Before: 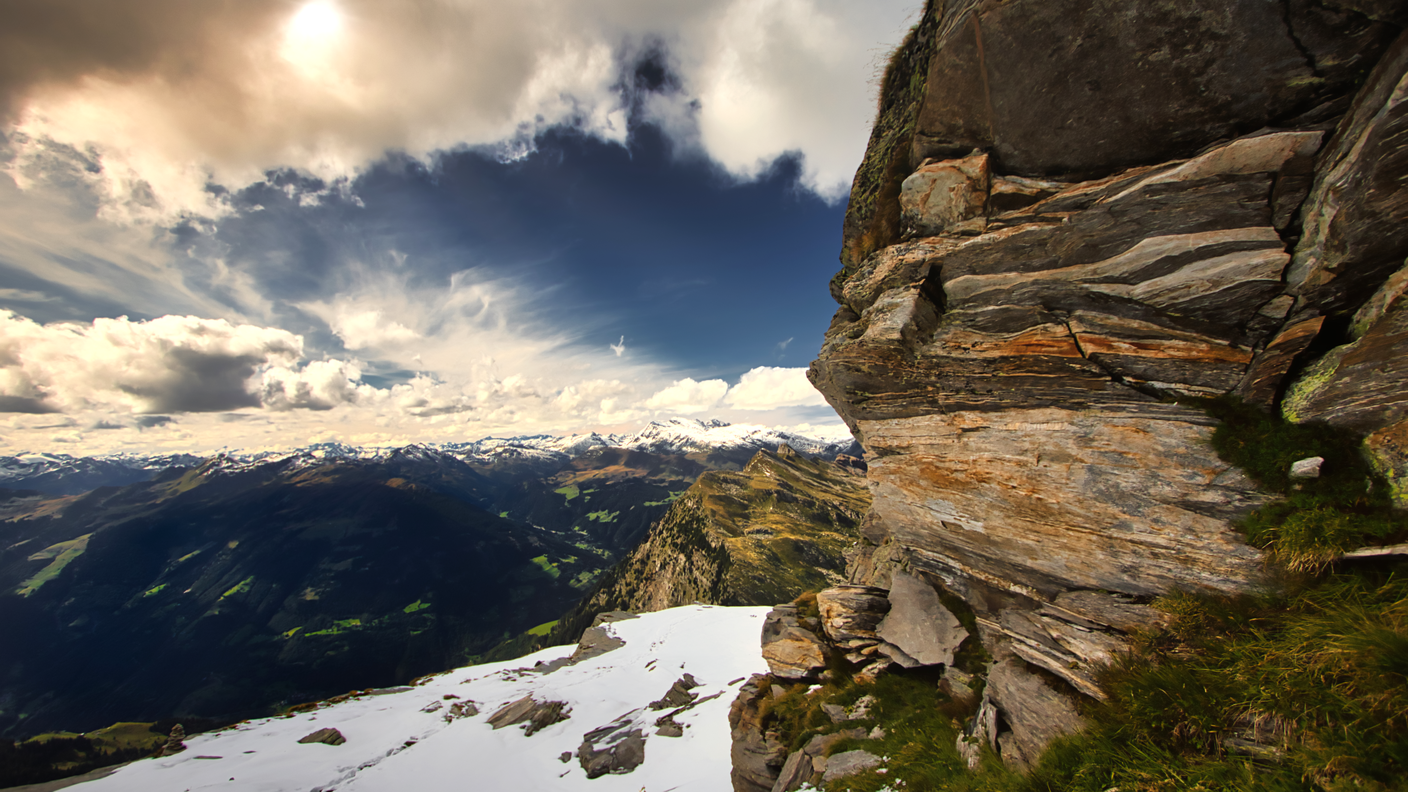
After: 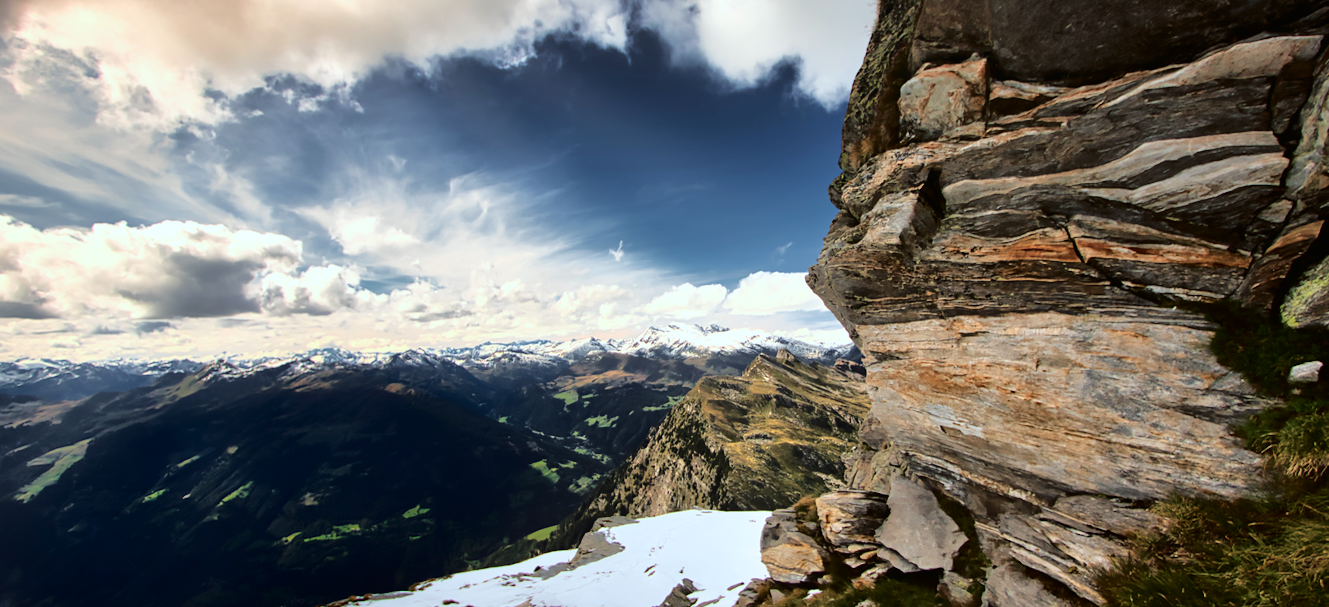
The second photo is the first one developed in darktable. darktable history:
crop and rotate: angle 0.047°, top 12.047%, right 5.437%, bottom 11.084%
tone curve: curves: ch0 [(0, 0) (0.003, 0.01) (0.011, 0.01) (0.025, 0.011) (0.044, 0.019) (0.069, 0.032) (0.1, 0.054) (0.136, 0.088) (0.177, 0.138) (0.224, 0.214) (0.277, 0.297) (0.335, 0.391) (0.399, 0.469) (0.468, 0.551) (0.543, 0.622) (0.623, 0.699) (0.709, 0.775) (0.801, 0.85) (0.898, 0.929) (1, 1)], color space Lab, independent channels, preserve colors none
color correction: highlights a* -3.93, highlights b* -11.16
